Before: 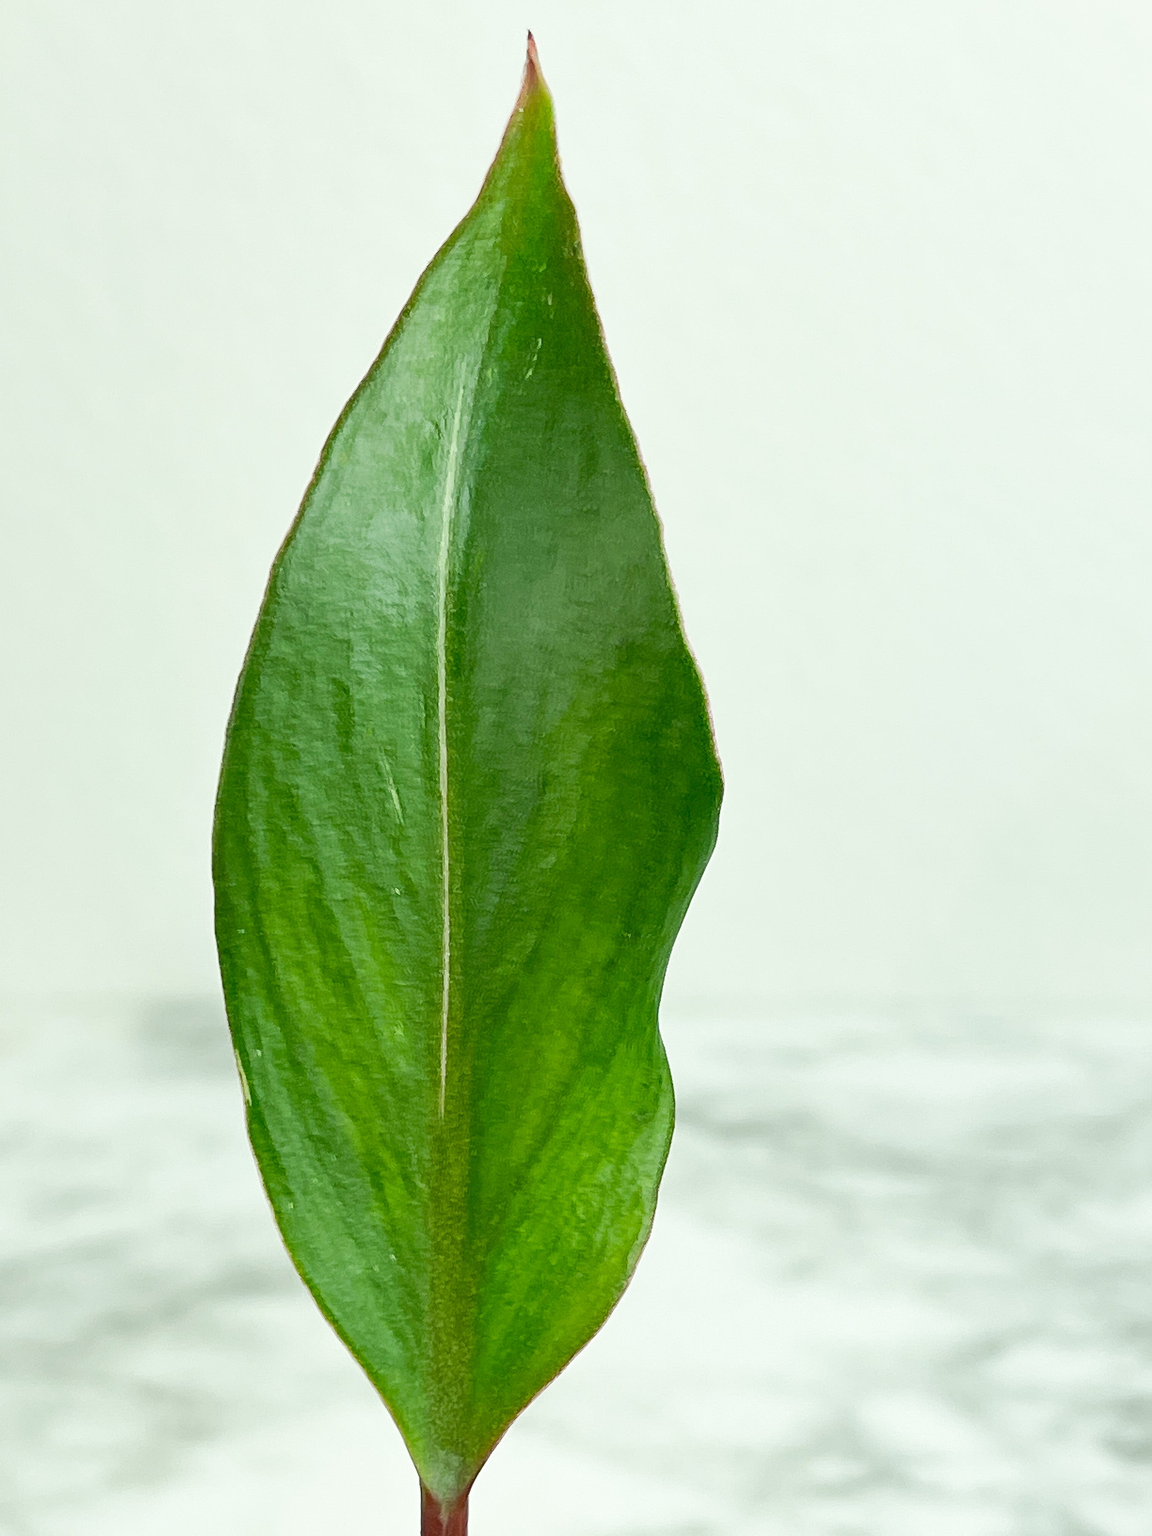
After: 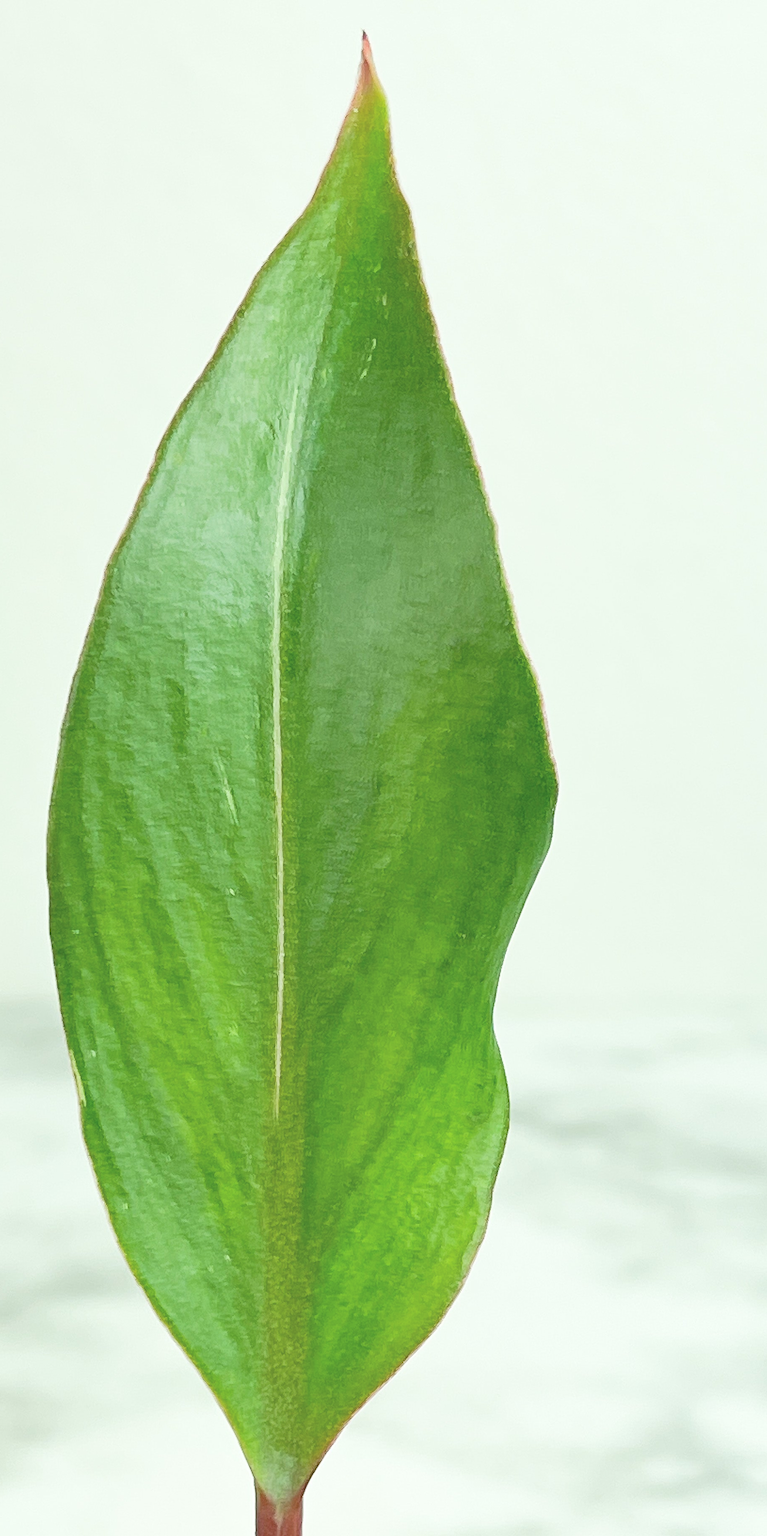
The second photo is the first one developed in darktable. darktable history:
crop and rotate: left 14.409%, right 18.992%
contrast brightness saturation: brightness 0.272
